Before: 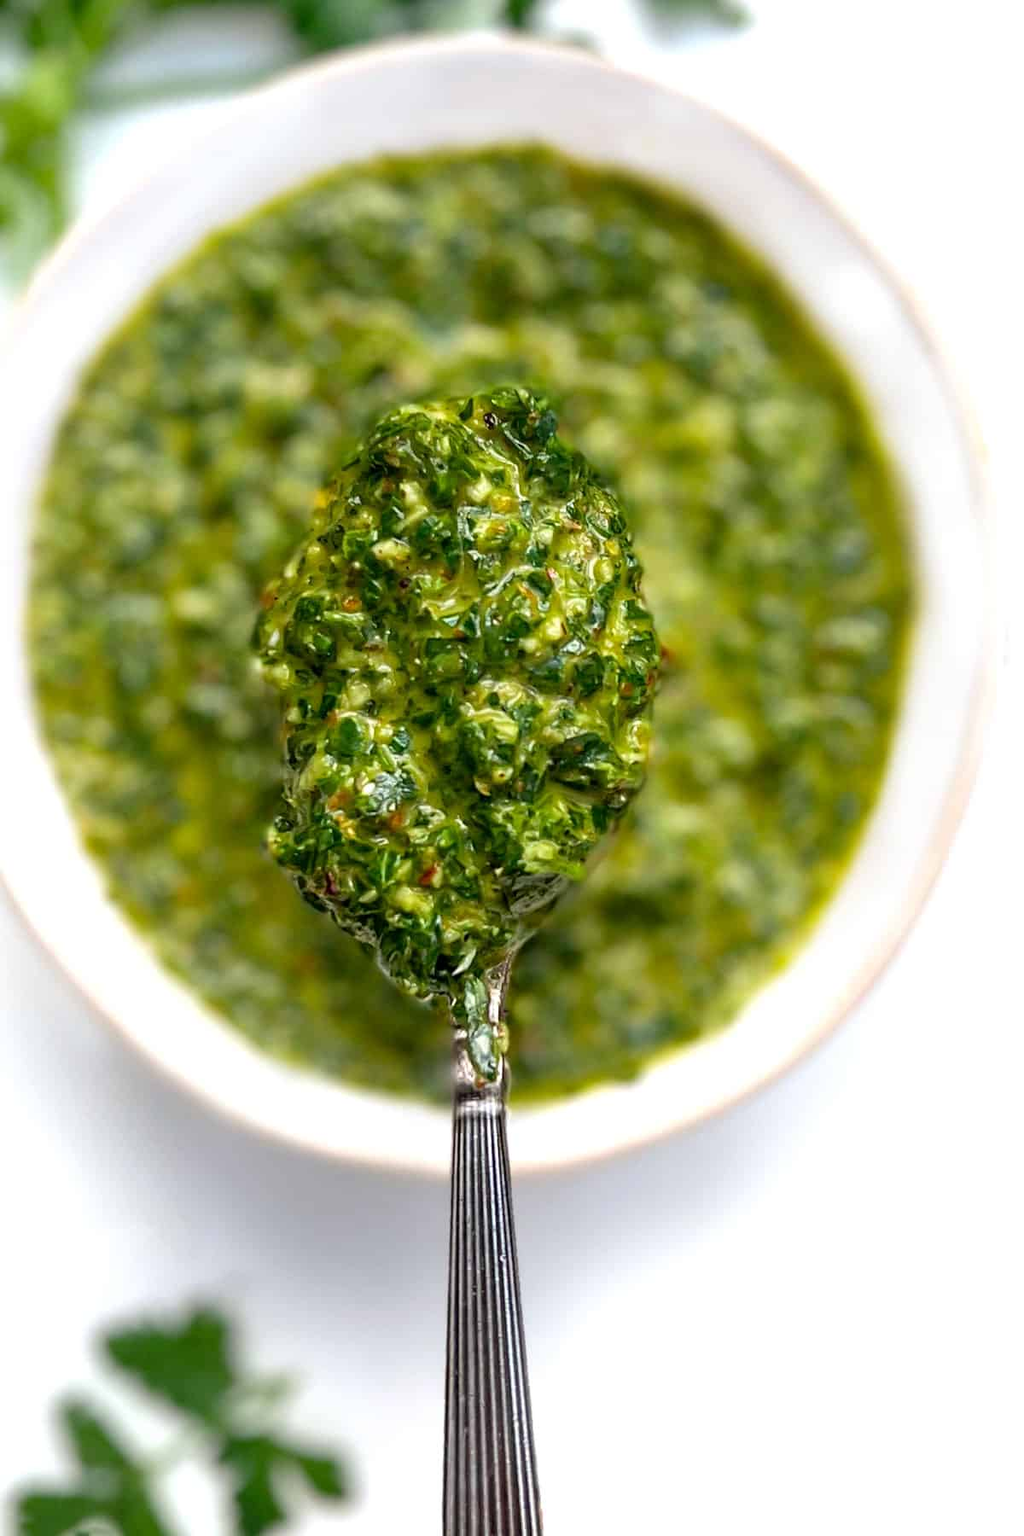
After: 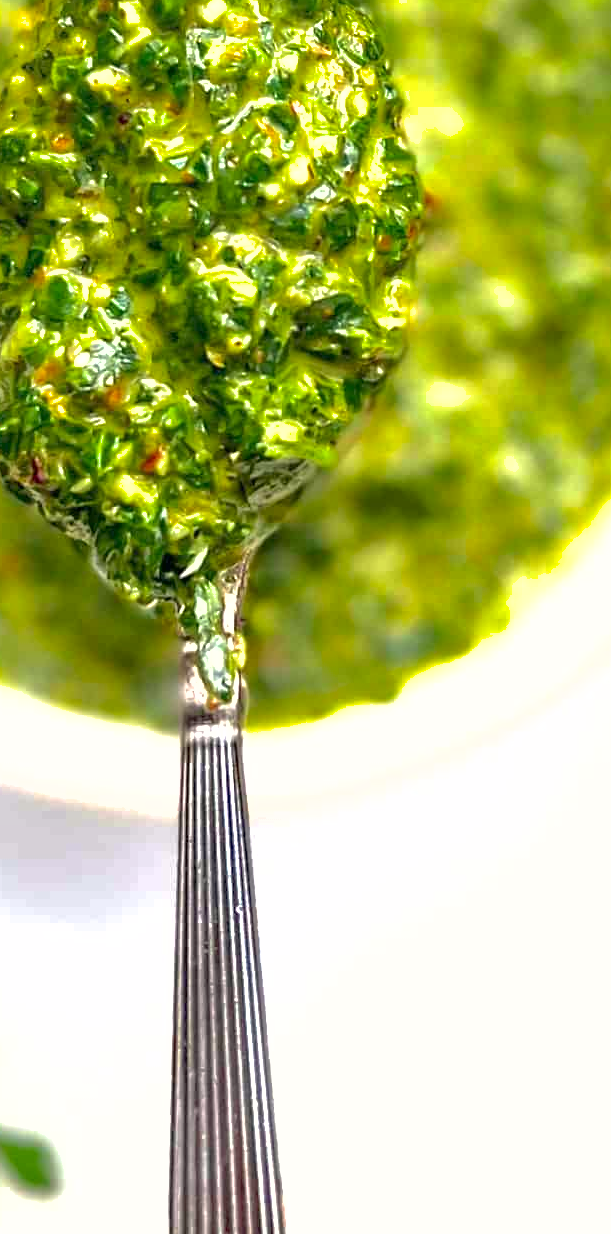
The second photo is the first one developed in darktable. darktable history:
color correction: highlights a* 0.798, highlights b* 2.81, saturation 1.06
crop and rotate: left 29.187%, top 31.408%, right 19.83%
shadows and highlights: on, module defaults
exposure: exposure 1 EV, compensate exposure bias true, compensate highlight preservation false
